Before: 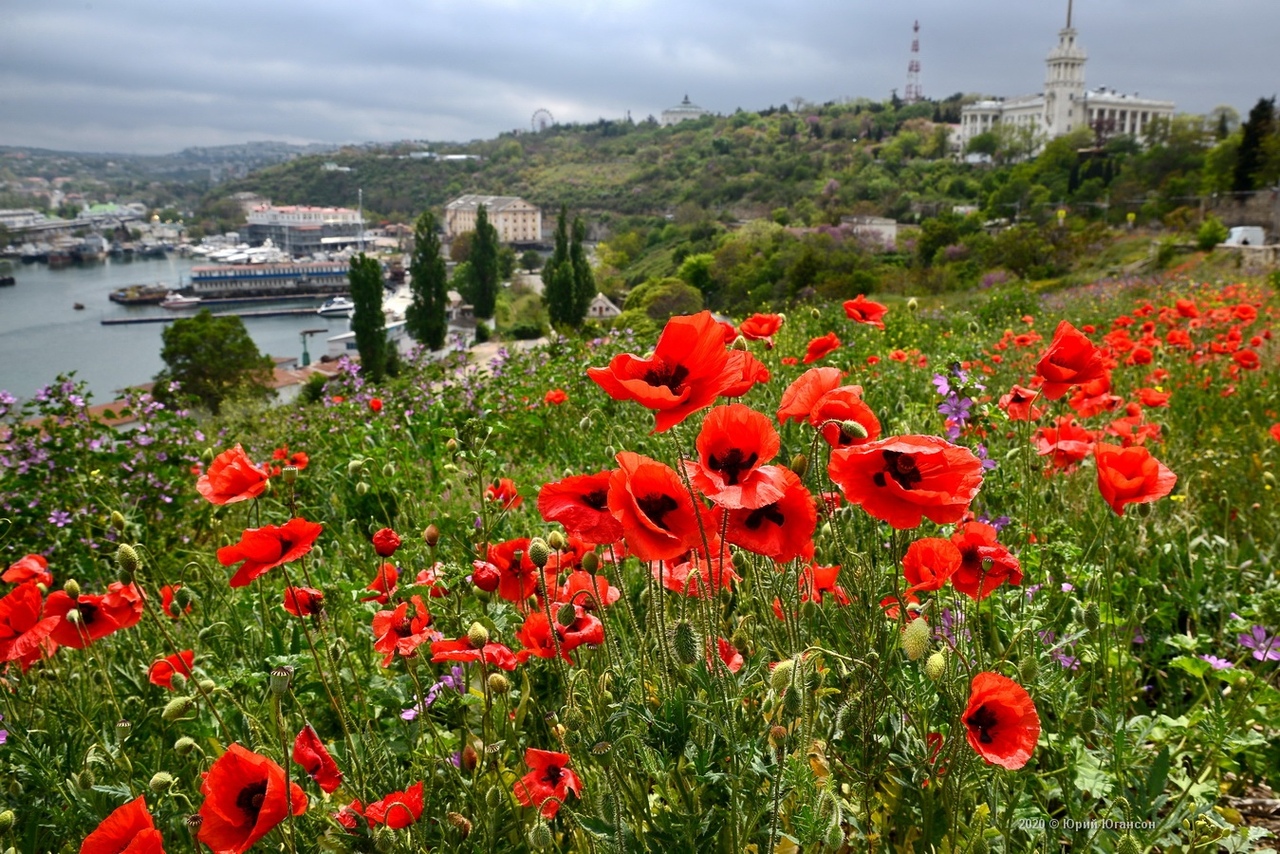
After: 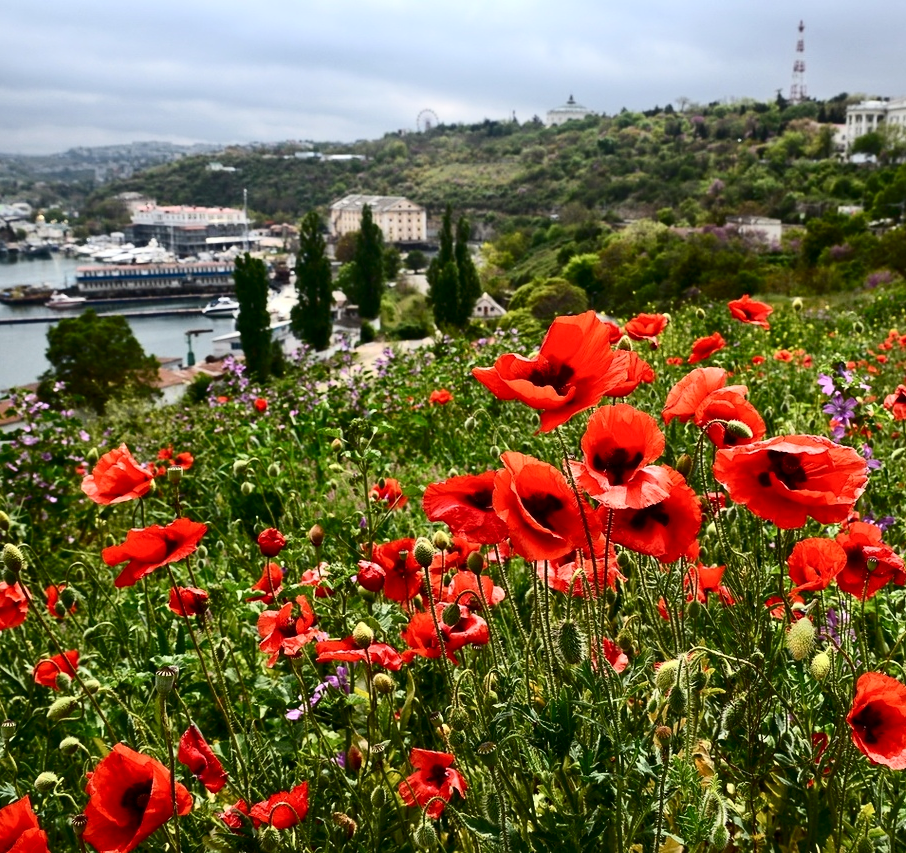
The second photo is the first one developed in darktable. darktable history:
contrast brightness saturation: contrast 0.278
crop and rotate: left 9.036%, right 20.176%
